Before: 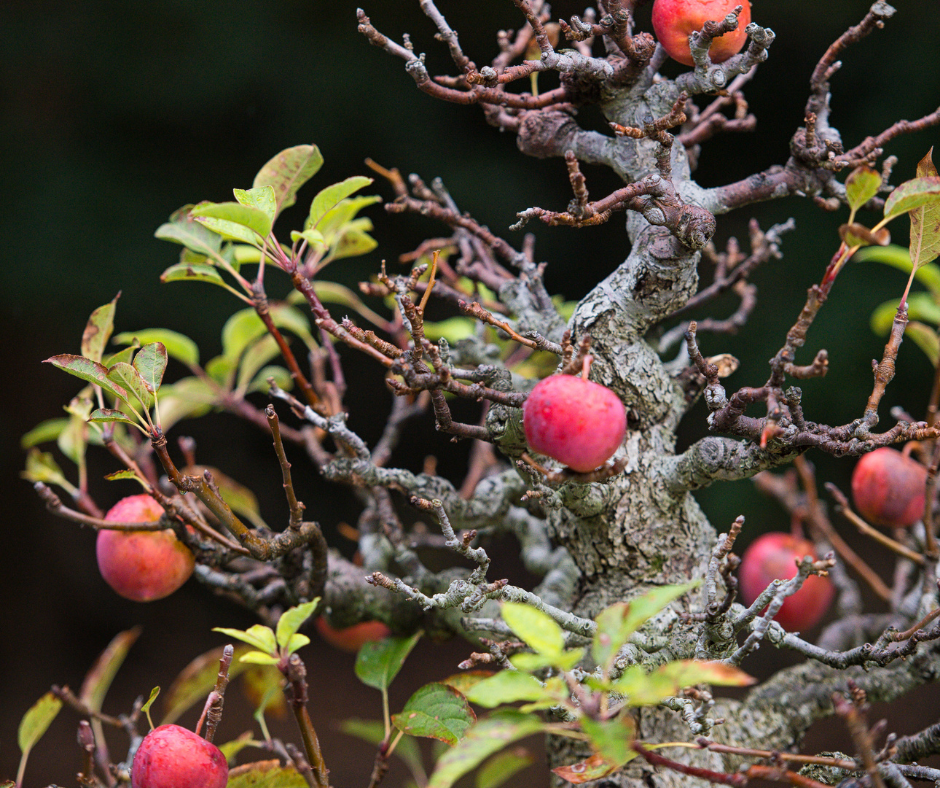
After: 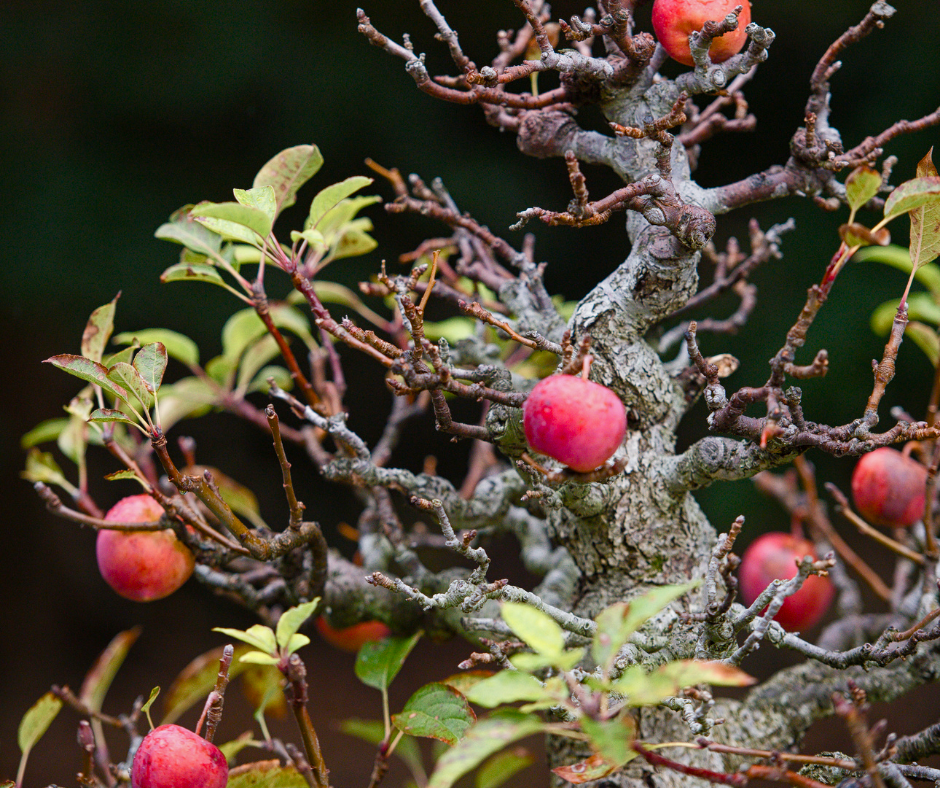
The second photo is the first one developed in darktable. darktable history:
color balance rgb: perceptual saturation grading › global saturation 20%, perceptual saturation grading › highlights -50.49%, perceptual saturation grading › shadows 31.018%
